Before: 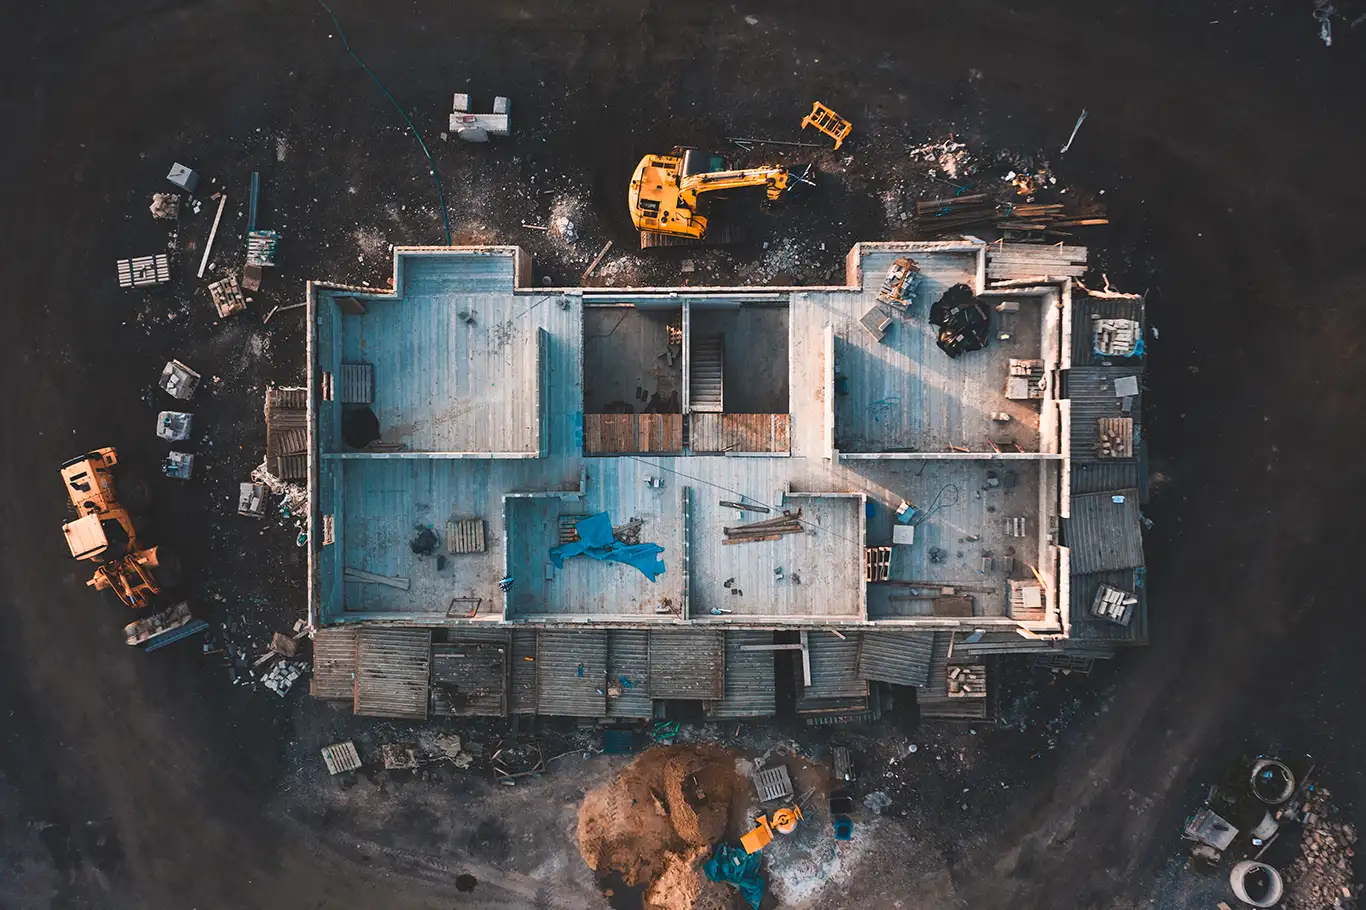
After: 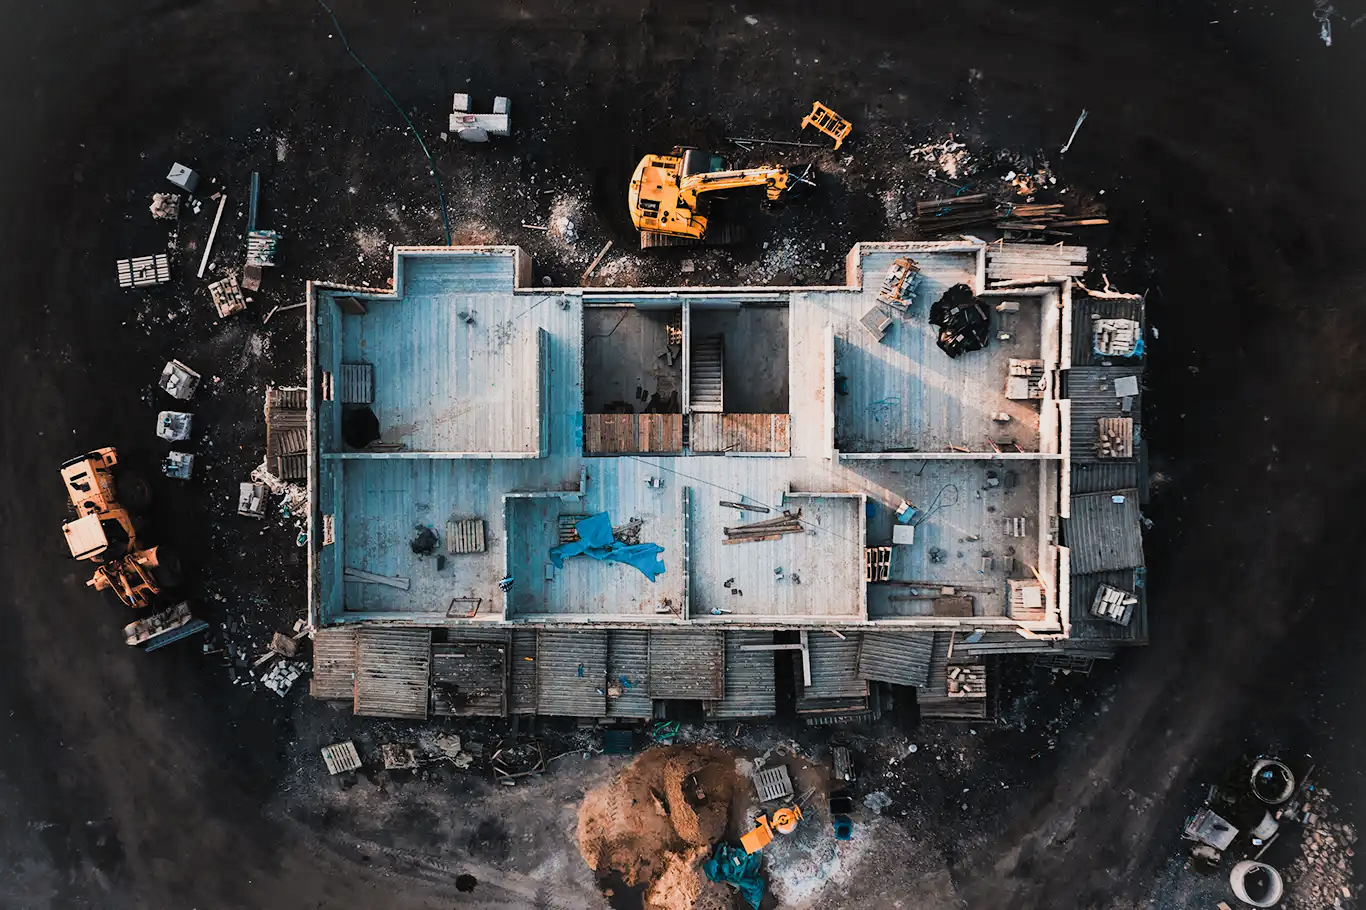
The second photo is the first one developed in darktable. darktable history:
filmic rgb: black relative exposure -5 EV, hardness 2.88, contrast 1.2, highlights saturation mix -30%
exposure: exposure 0.3 EV, compensate highlight preservation false
vignetting: fall-off start 100%, brightness 0.05, saturation 0
